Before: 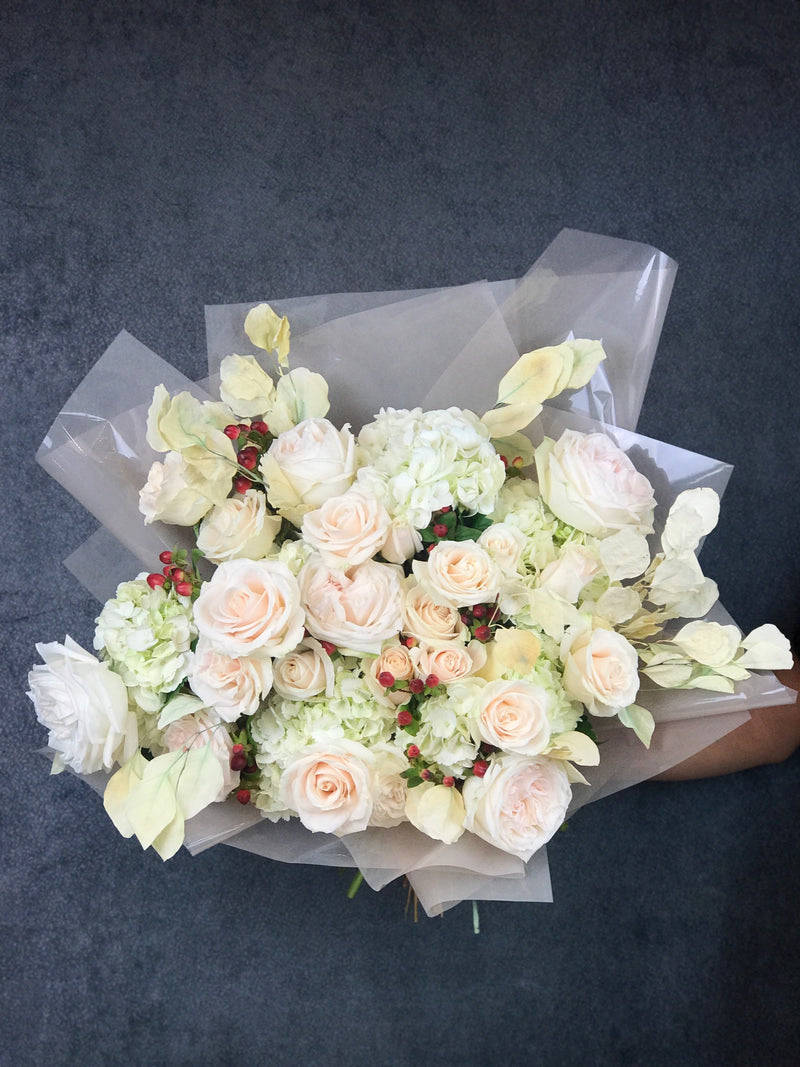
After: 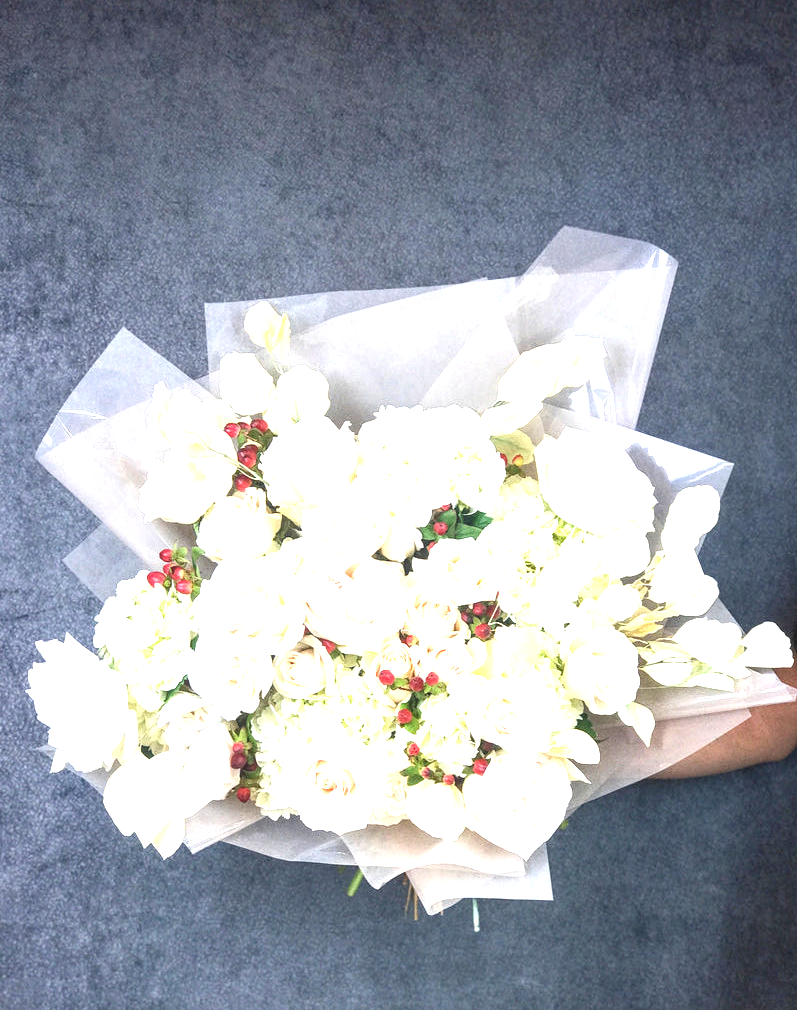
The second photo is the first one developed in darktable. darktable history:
crop: top 0.264%, right 0.261%, bottom 5.028%
local contrast: on, module defaults
exposure: black level correction 0, exposure 1.5 EV, compensate highlight preservation false
